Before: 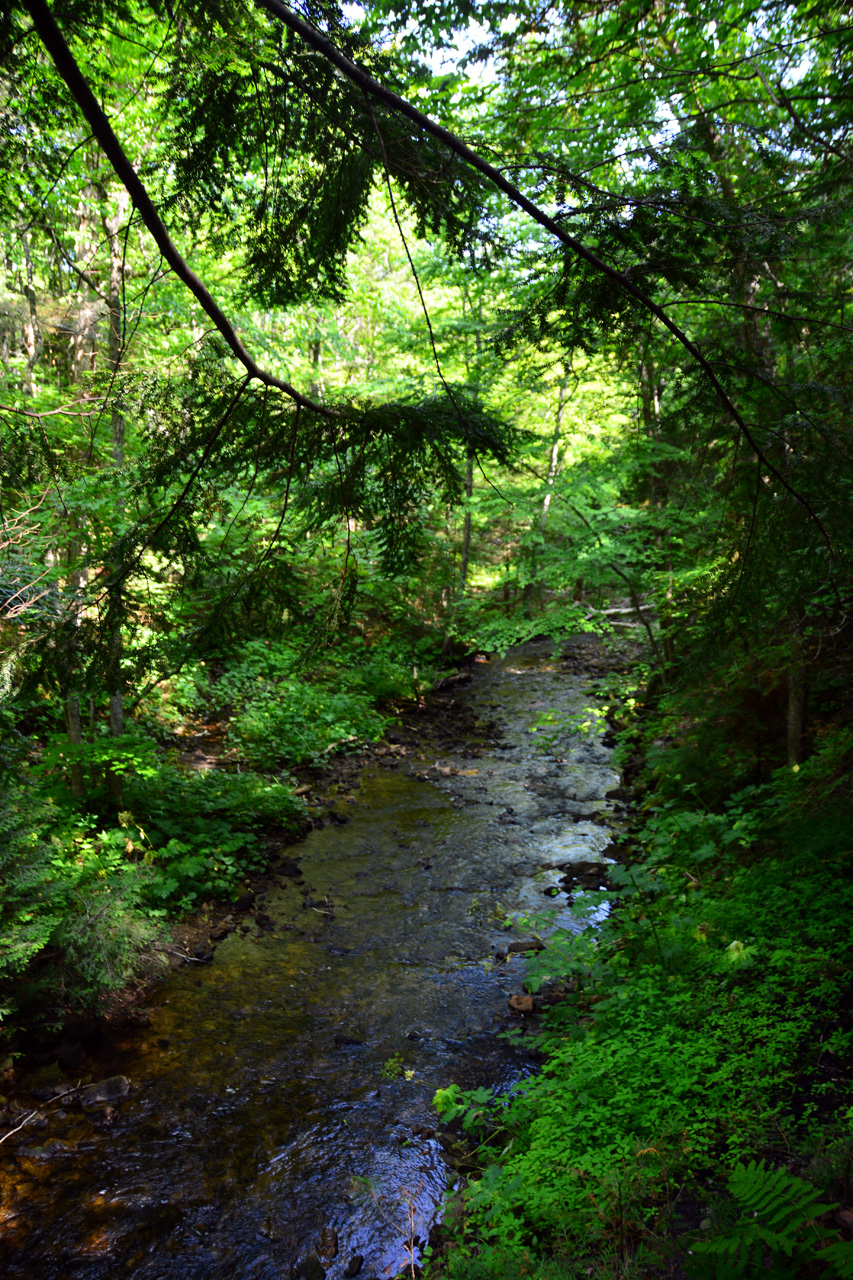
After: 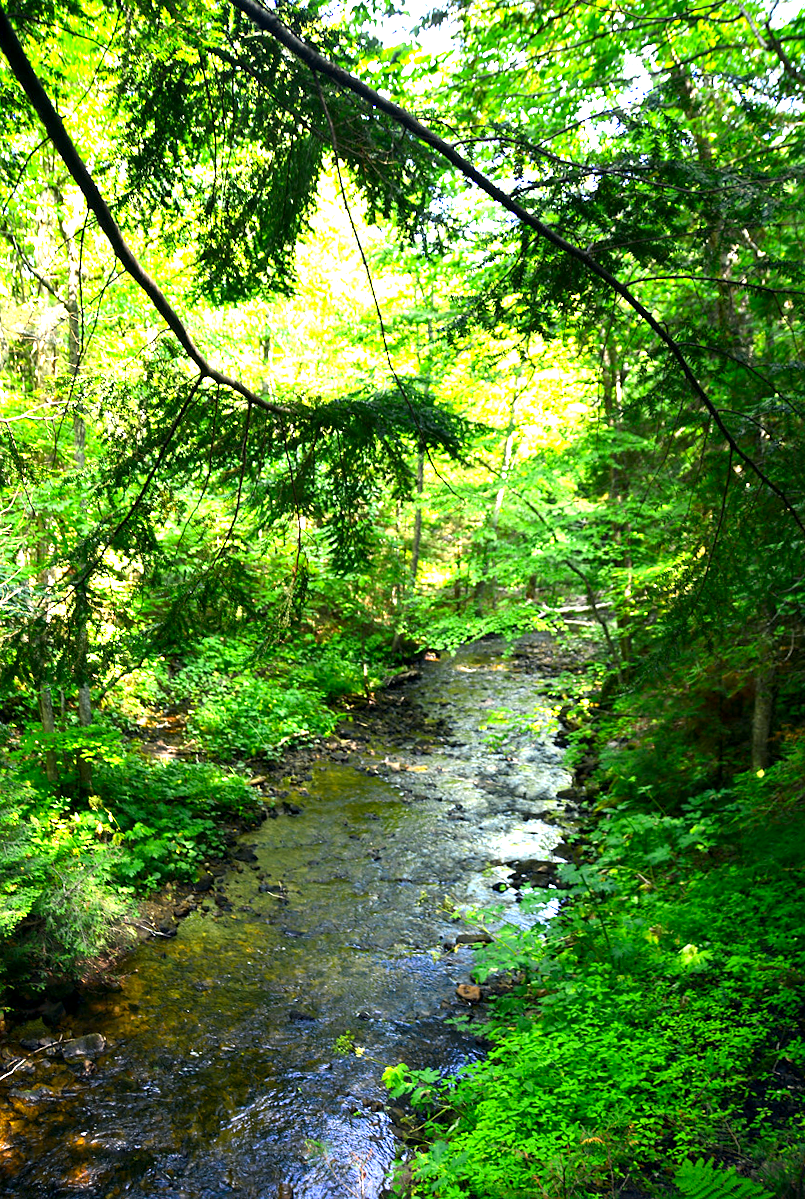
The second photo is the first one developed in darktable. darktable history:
rotate and perspective: rotation 0.062°, lens shift (vertical) 0.115, lens shift (horizontal) -0.133, crop left 0.047, crop right 0.94, crop top 0.061, crop bottom 0.94
exposure: black level correction 0.001, exposure 1.822 EV, compensate exposure bias true, compensate highlight preservation false
color correction: highlights a* -0.482, highlights b* 9.48, shadows a* -9.48, shadows b* 0.803
sharpen: radius 1, threshold 1
